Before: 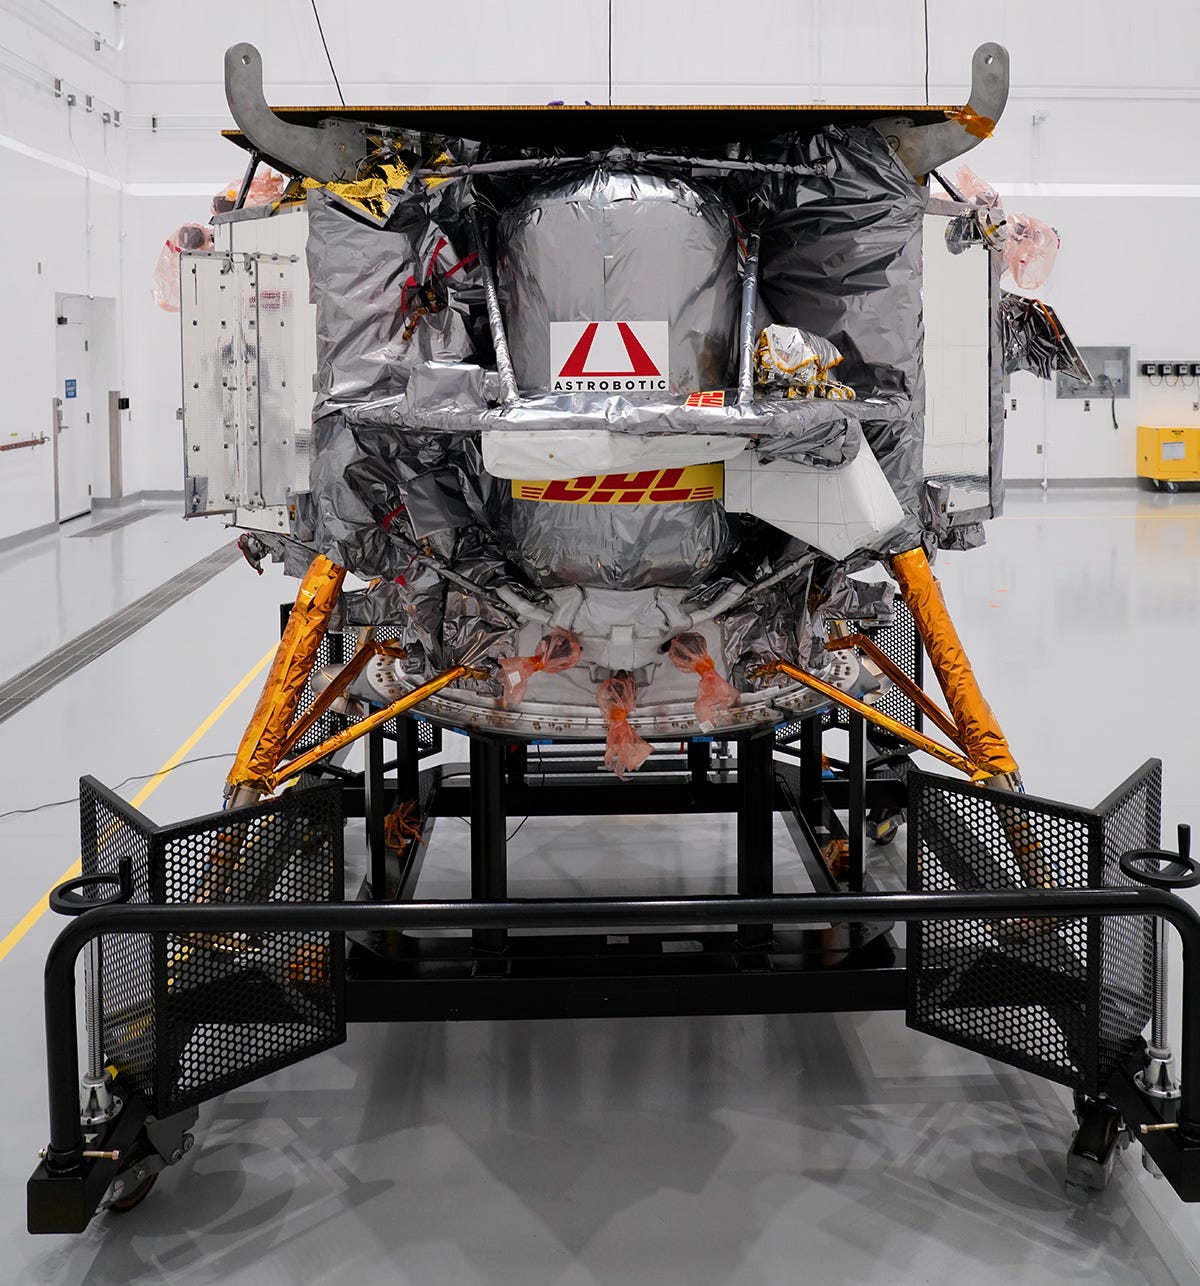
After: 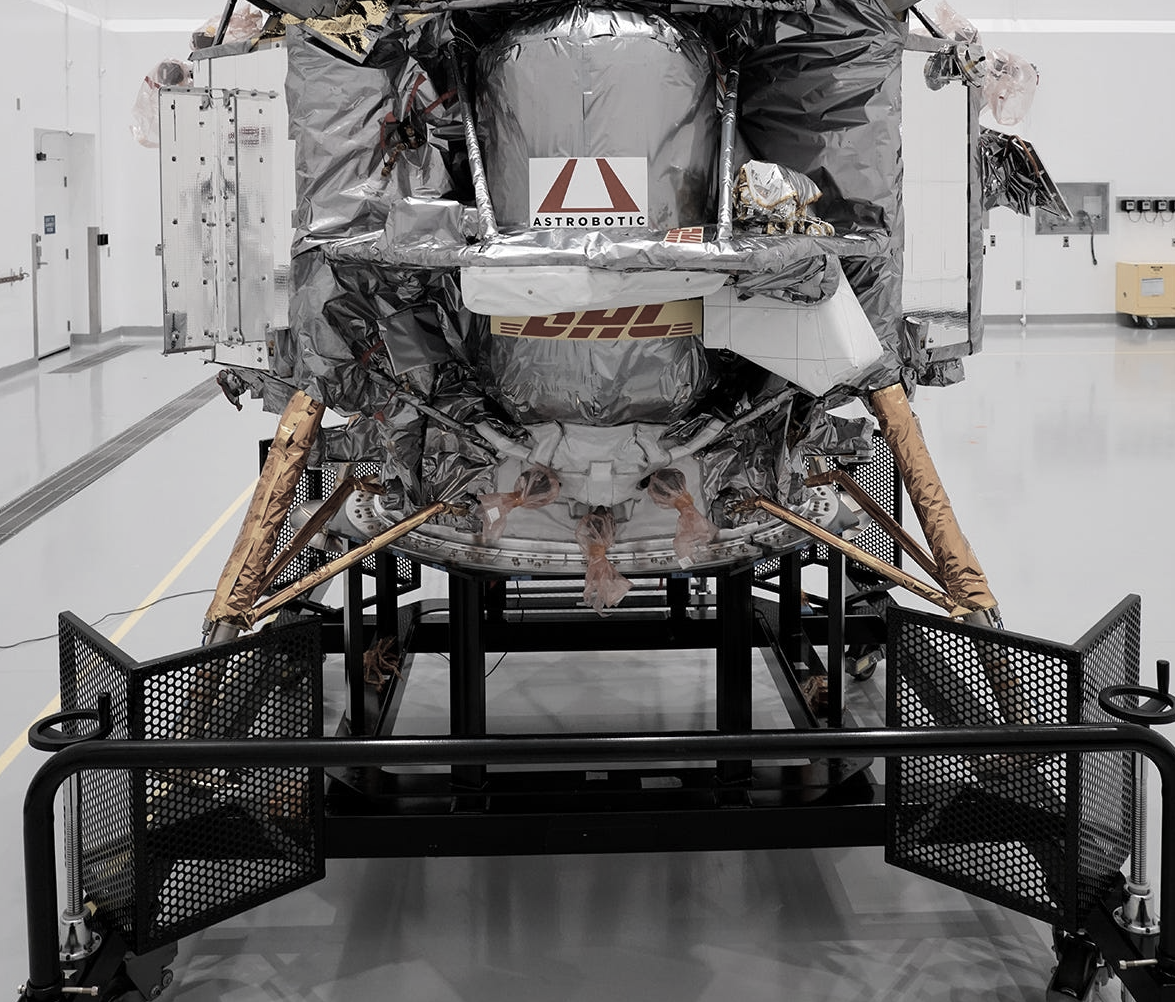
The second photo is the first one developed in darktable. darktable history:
color zones: curves: ch1 [(0, 0.153) (0.143, 0.15) (0.286, 0.151) (0.429, 0.152) (0.571, 0.152) (0.714, 0.151) (0.857, 0.151) (1, 0.153)]
crop and rotate: left 1.814%, top 12.818%, right 0.25%, bottom 9.225%
tone equalizer: on, module defaults
